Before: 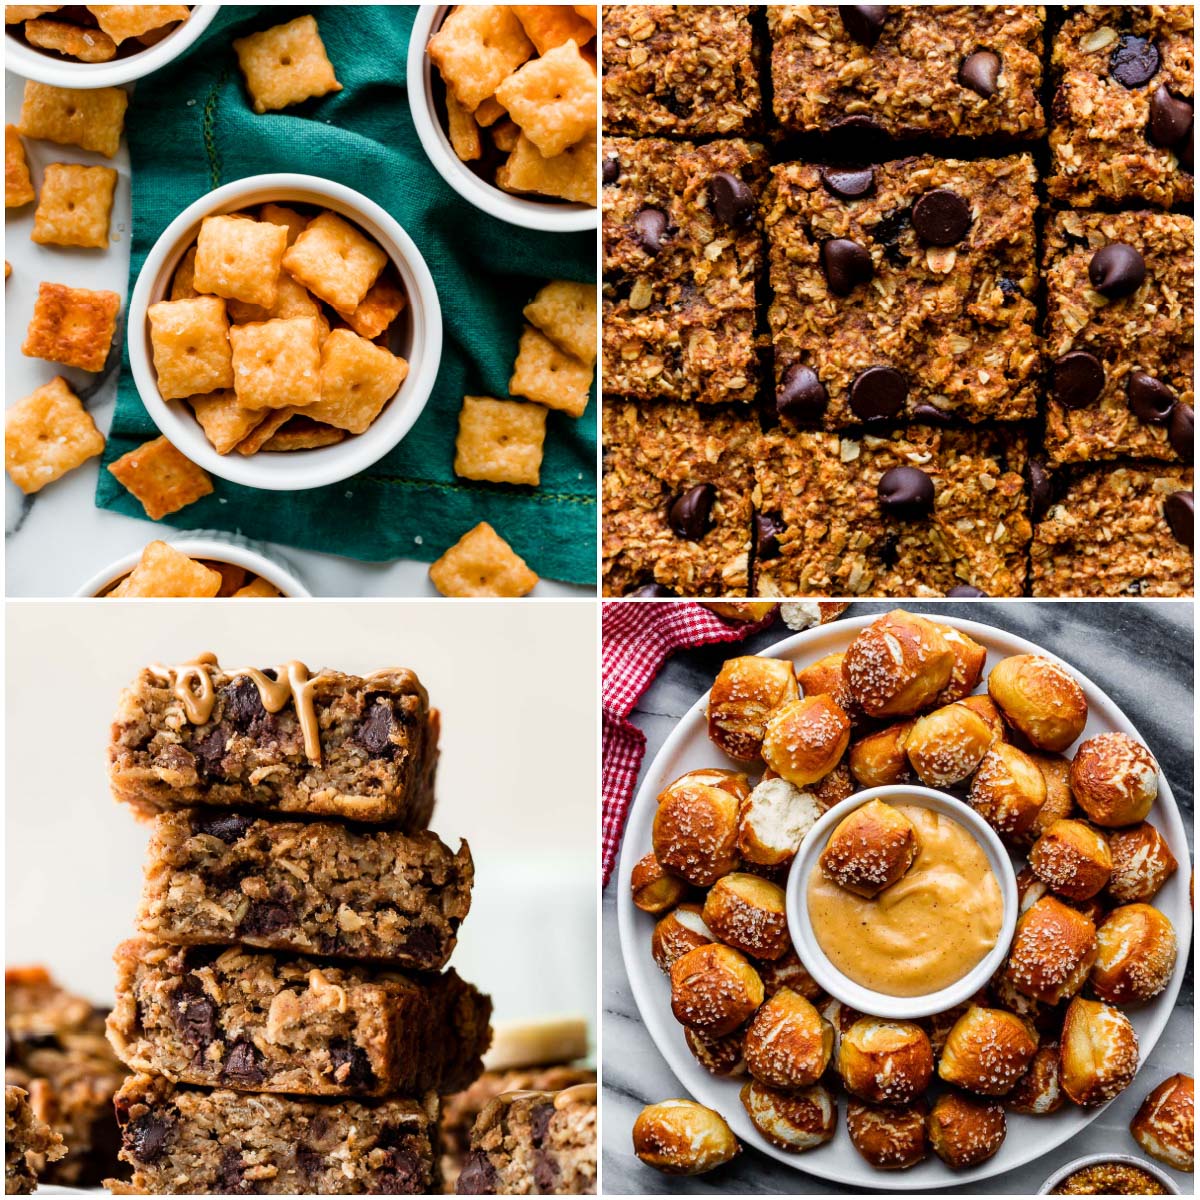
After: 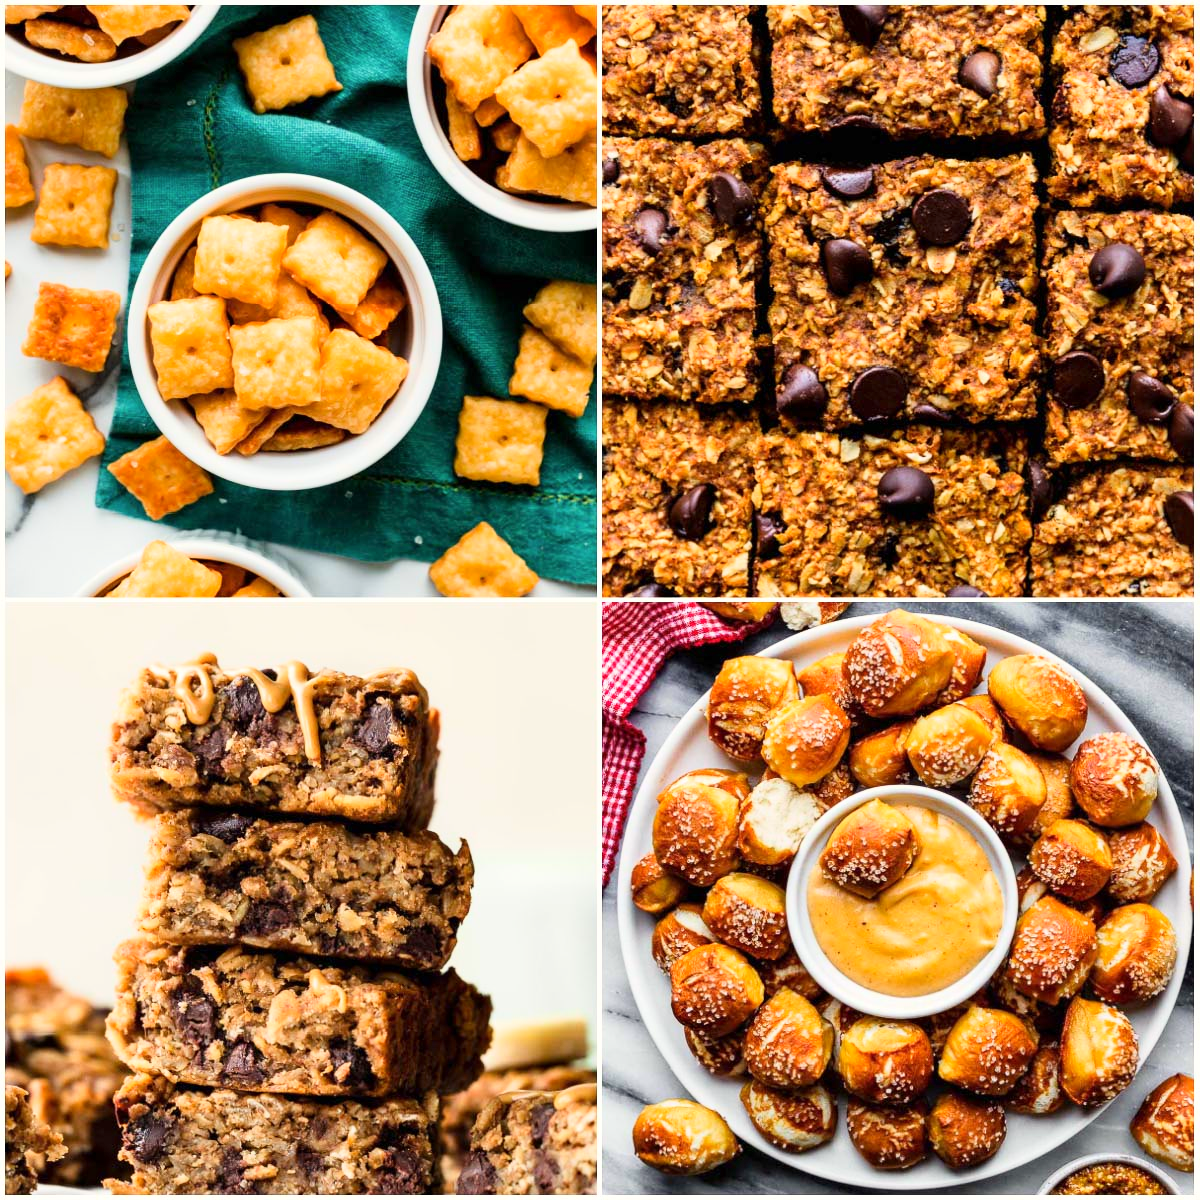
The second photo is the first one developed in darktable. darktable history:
color correction: highlights b* 2.98
base curve: curves: ch0 [(0, 0) (0.204, 0.334) (0.55, 0.733) (1, 1)]
